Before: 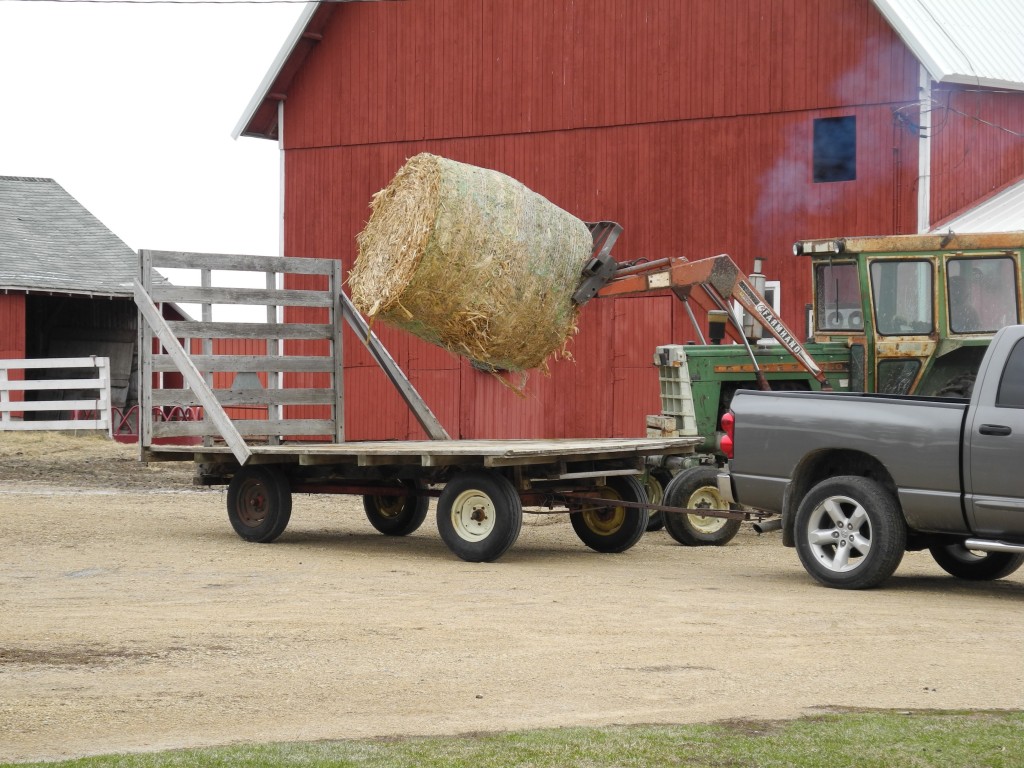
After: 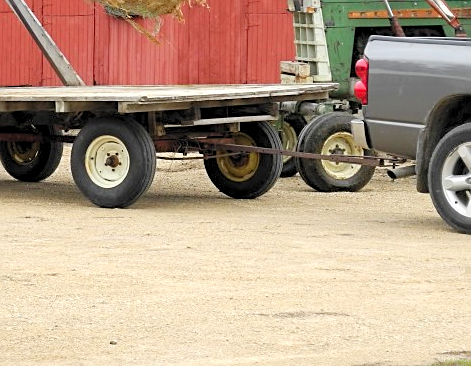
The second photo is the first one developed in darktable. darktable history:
levels: white 99.96%, levels [0.044, 0.416, 0.908]
sharpen: on, module defaults
crop: left 35.783%, top 46.193%, right 18.209%, bottom 6.058%
